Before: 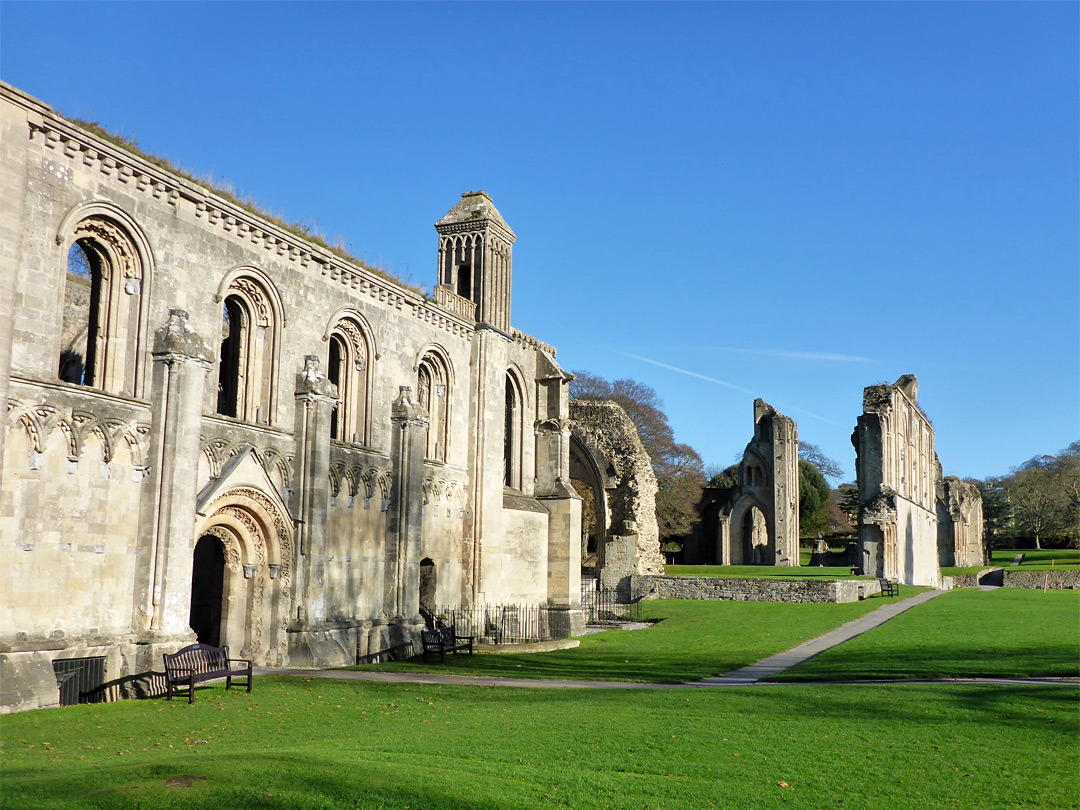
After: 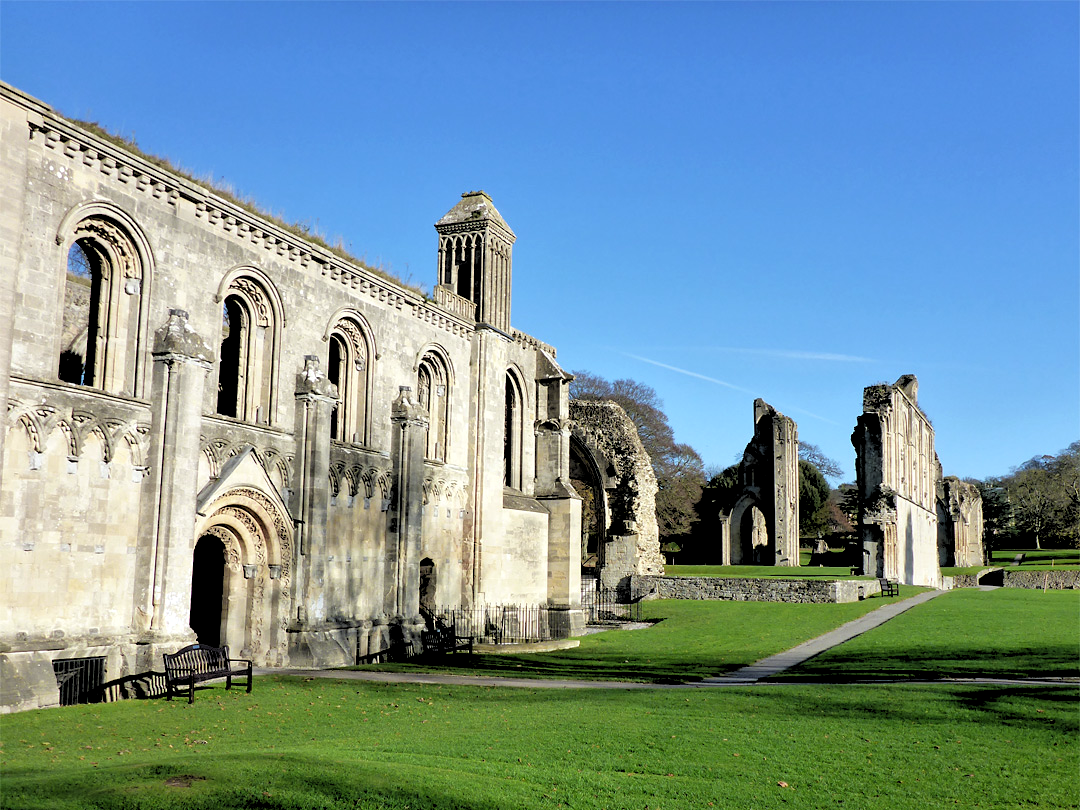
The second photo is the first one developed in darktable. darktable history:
contrast brightness saturation: saturation -0.05
rgb levels: levels [[0.029, 0.461, 0.922], [0, 0.5, 1], [0, 0.5, 1]]
white balance: red 0.986, blue 1.01
